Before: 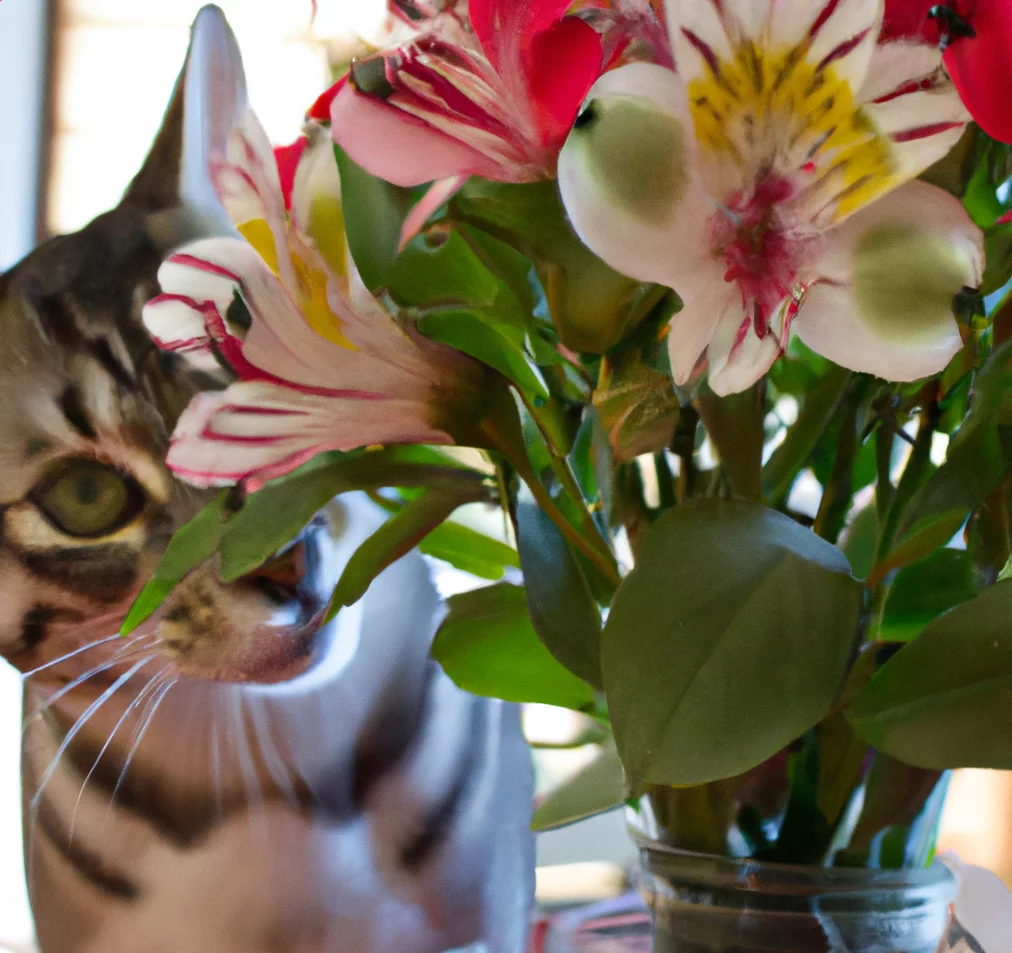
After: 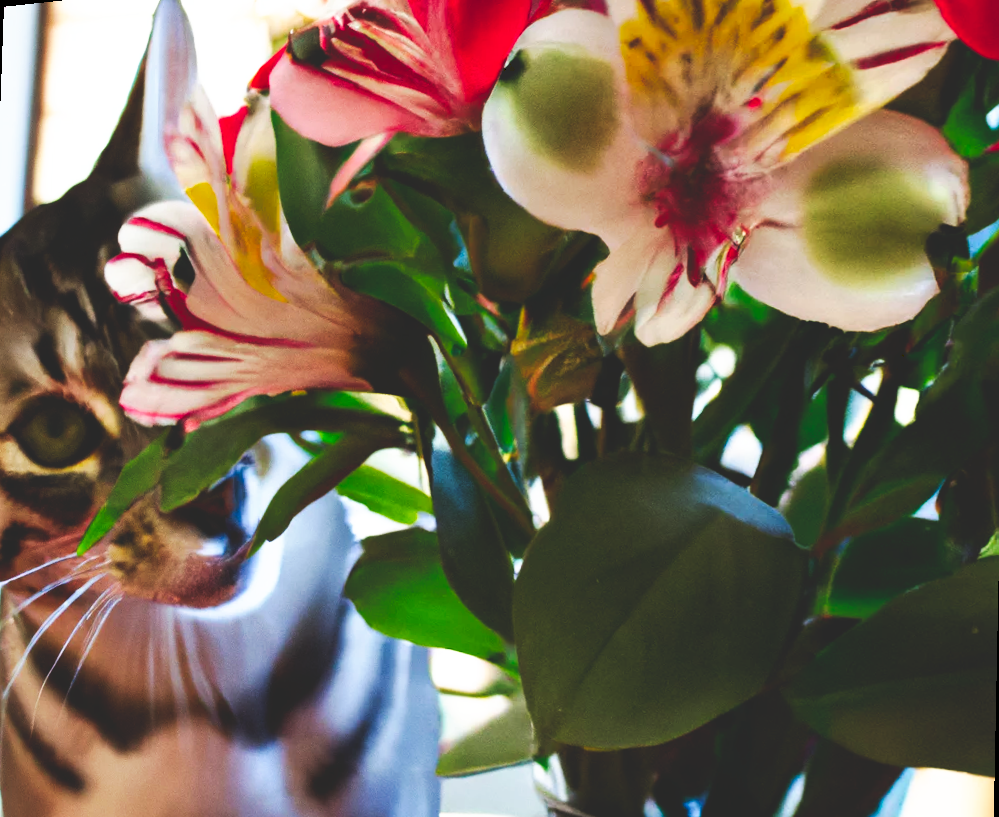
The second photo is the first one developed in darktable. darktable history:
tone curve: curves: ch0 [(0, 0) (0.003, 0.156) (0.011, 0.156) (0.025, 0.161) (0.044, 0.161) (0.069, 0.161) (0.1, 0.166) (0.136, 0.168) (0.177, 0.179) (0.224, 0.202) (0.277, 0.241) (0.335, 0.296) (0.399, 0.378) (0.468, 0.484) (0.543, 0.604) (0.623, 0.728) (0.709, 0.822) (0.801, 0.918) (0.898, 0.98) (1, 1)], preserve colors none
rotate and perspective: rotation 1.69°, lens shift (vertical) -0.023, lens shift (horizontal) -0.291, crop left 0.025, crop right 0.988, crop top 0.092, crop bottom 0.842
